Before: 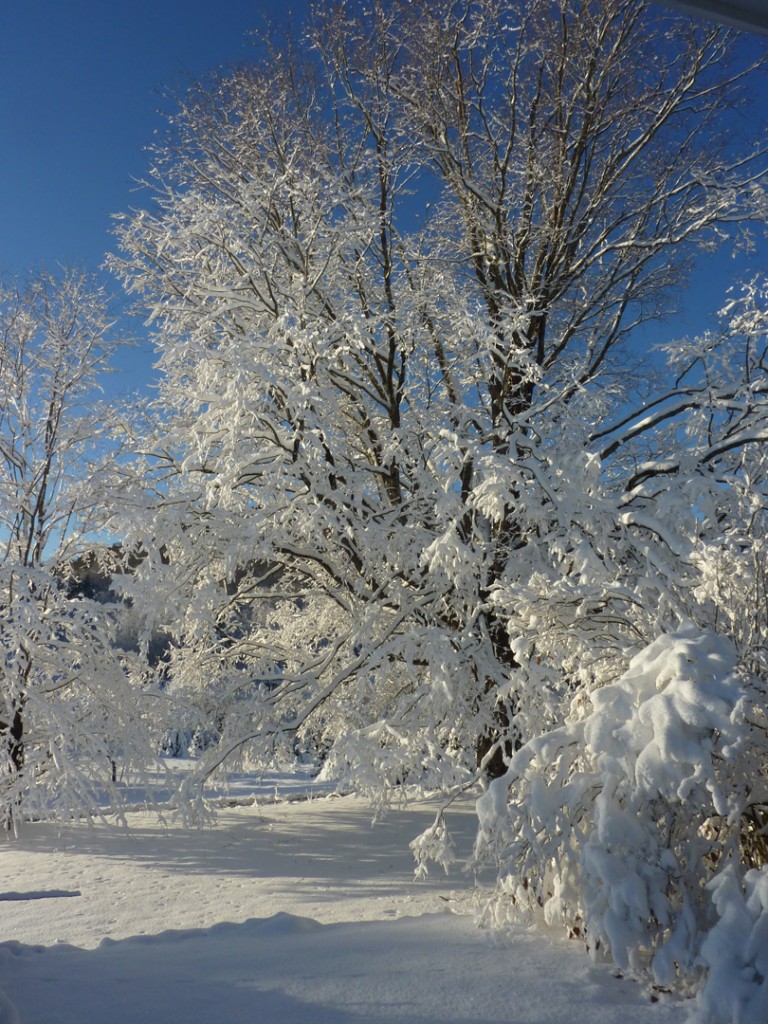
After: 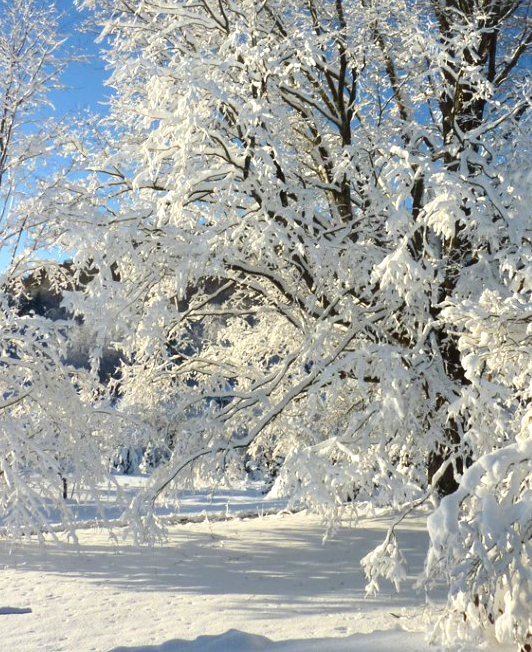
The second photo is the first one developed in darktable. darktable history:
exposure: black level correction 0, exposure 0.7 EV, compensate exposure bias true, compensate highlight preservation false
contrast brightness saturation: contrast 0.15, brightness -0.01, saturation 0.1
crop: left 6.488%, top 27.668%, right 24.183%, bottom 8.656%
